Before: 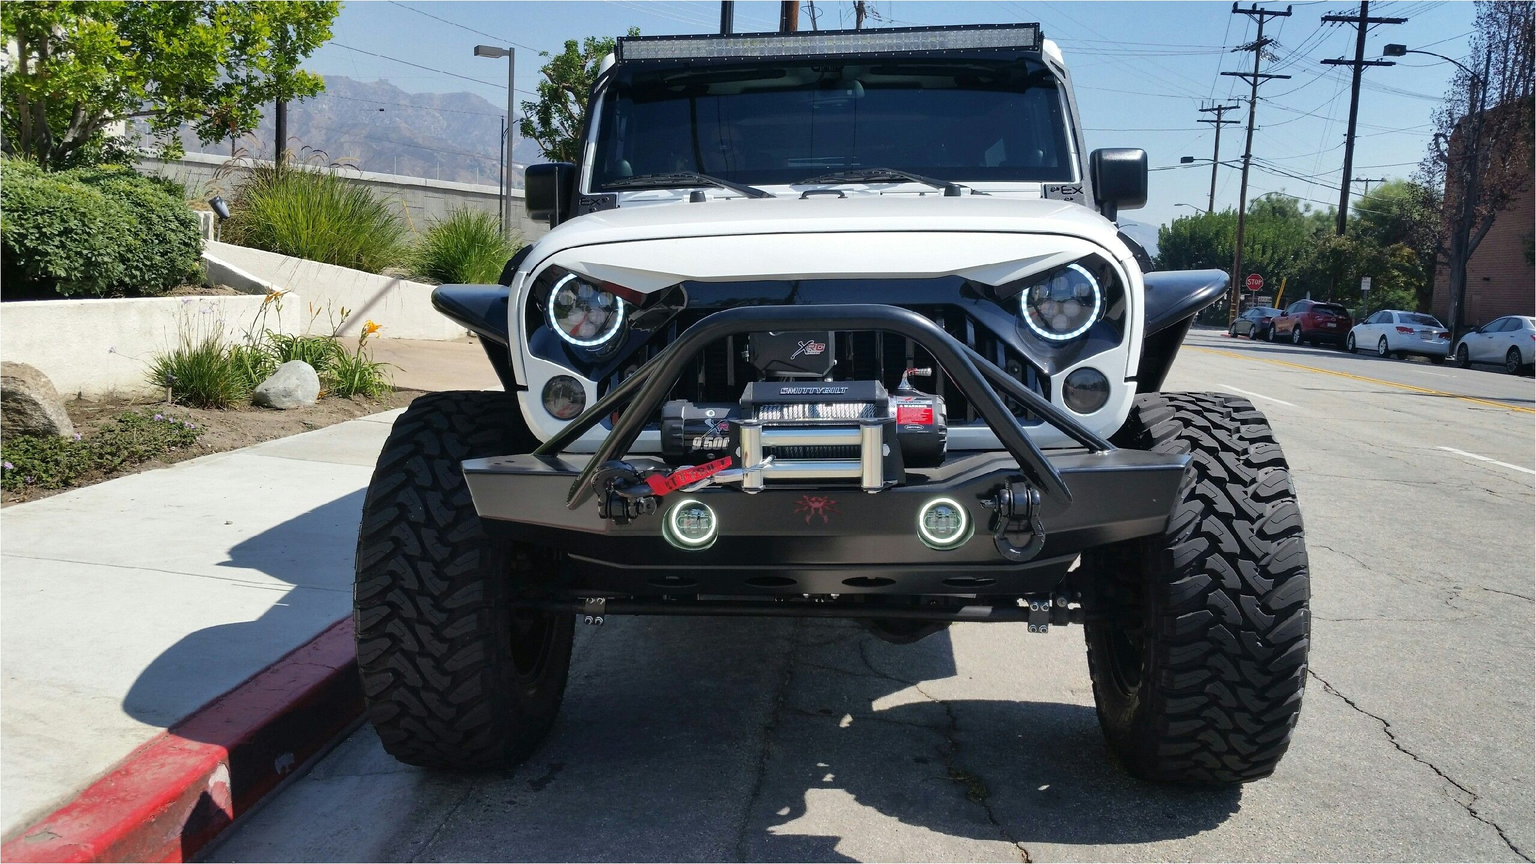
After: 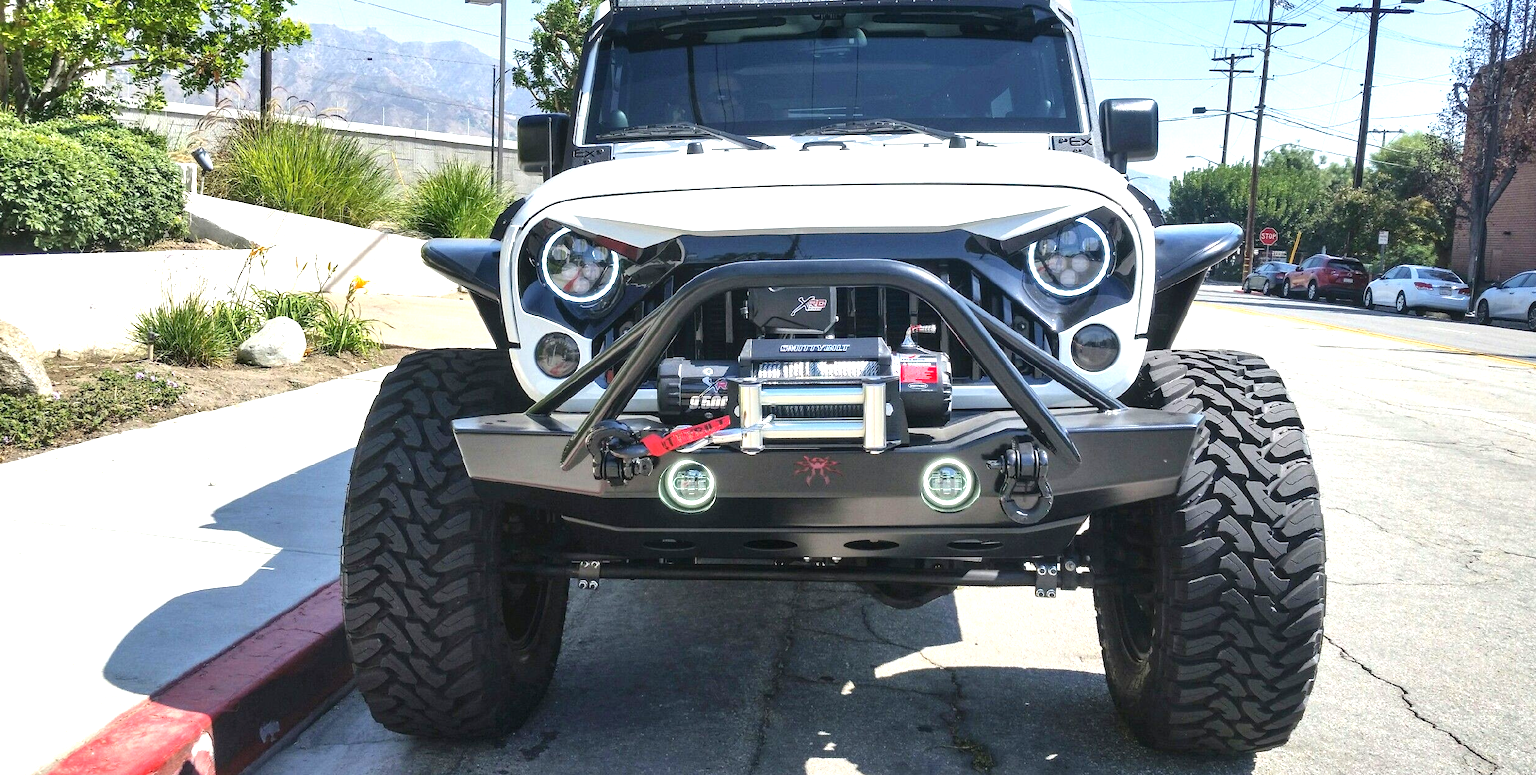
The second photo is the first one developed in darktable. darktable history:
crop: left 1.507%, top 6.147%, right 1.379%, bottom 6.637%
local contrast: on, module defaults
exposure: black level correction 0, exposure 1.1 EV, compensate highlight preservation false
